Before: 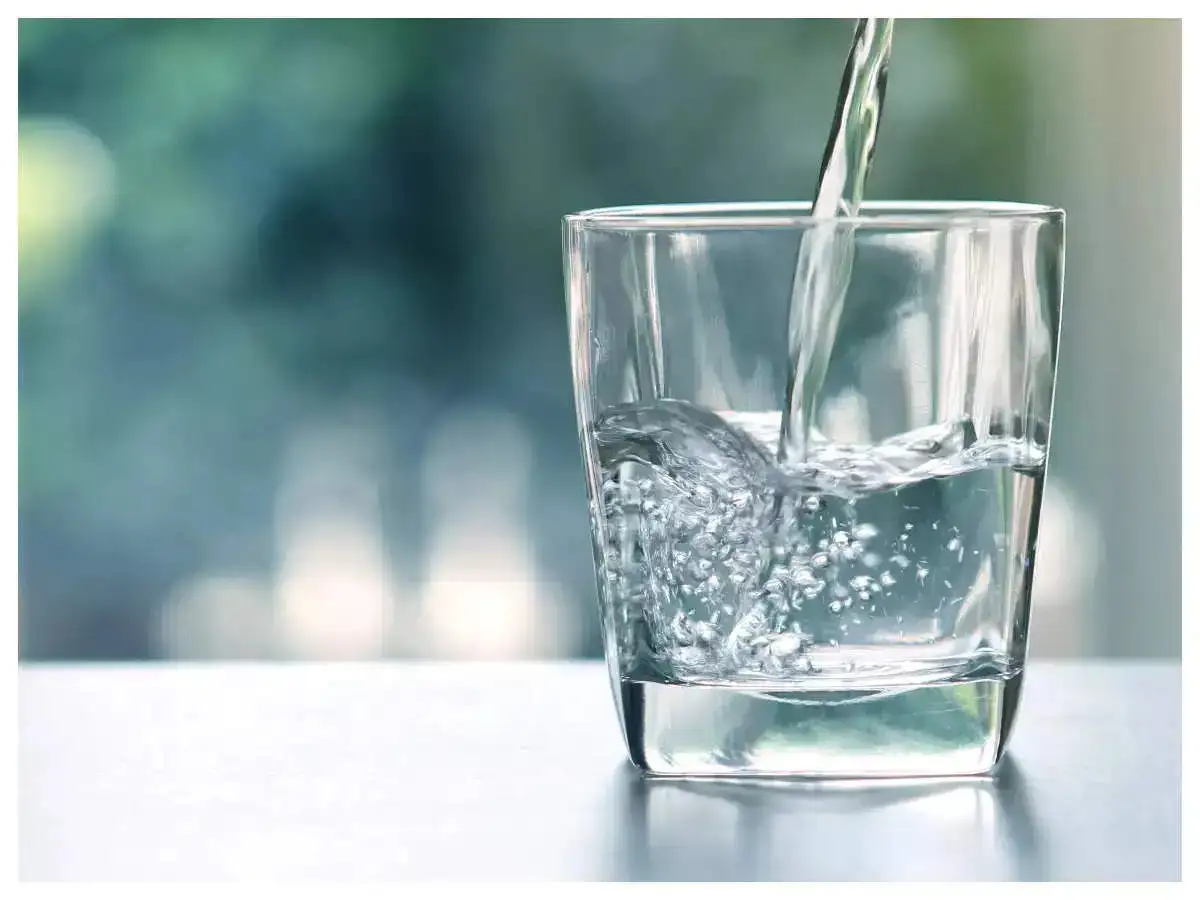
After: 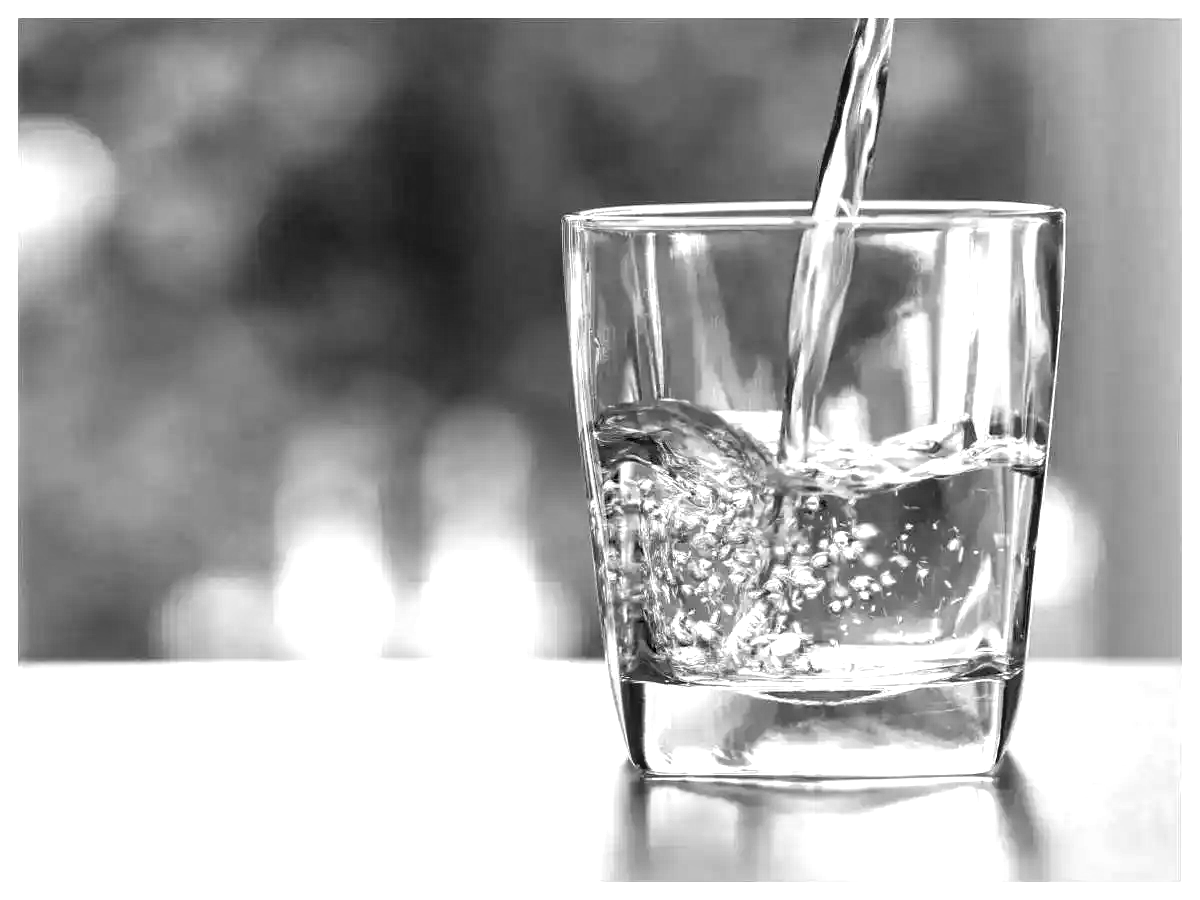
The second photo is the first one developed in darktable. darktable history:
monochrome: on, module defaults
haze removal: strength 0.53, distance 0.925, compatibility mode true, adaptive false
local contrast: on, module defaults
color balance rgb: linear chroma grading › global chroma 9%, perceptual saturation grading › global saturation 36%, perceptual saturation grading › shadows 35%, perceptual brilliance grading › global brilliance 15%, perceptual brilliance grading › shadows -35%, global vibrance 15%
